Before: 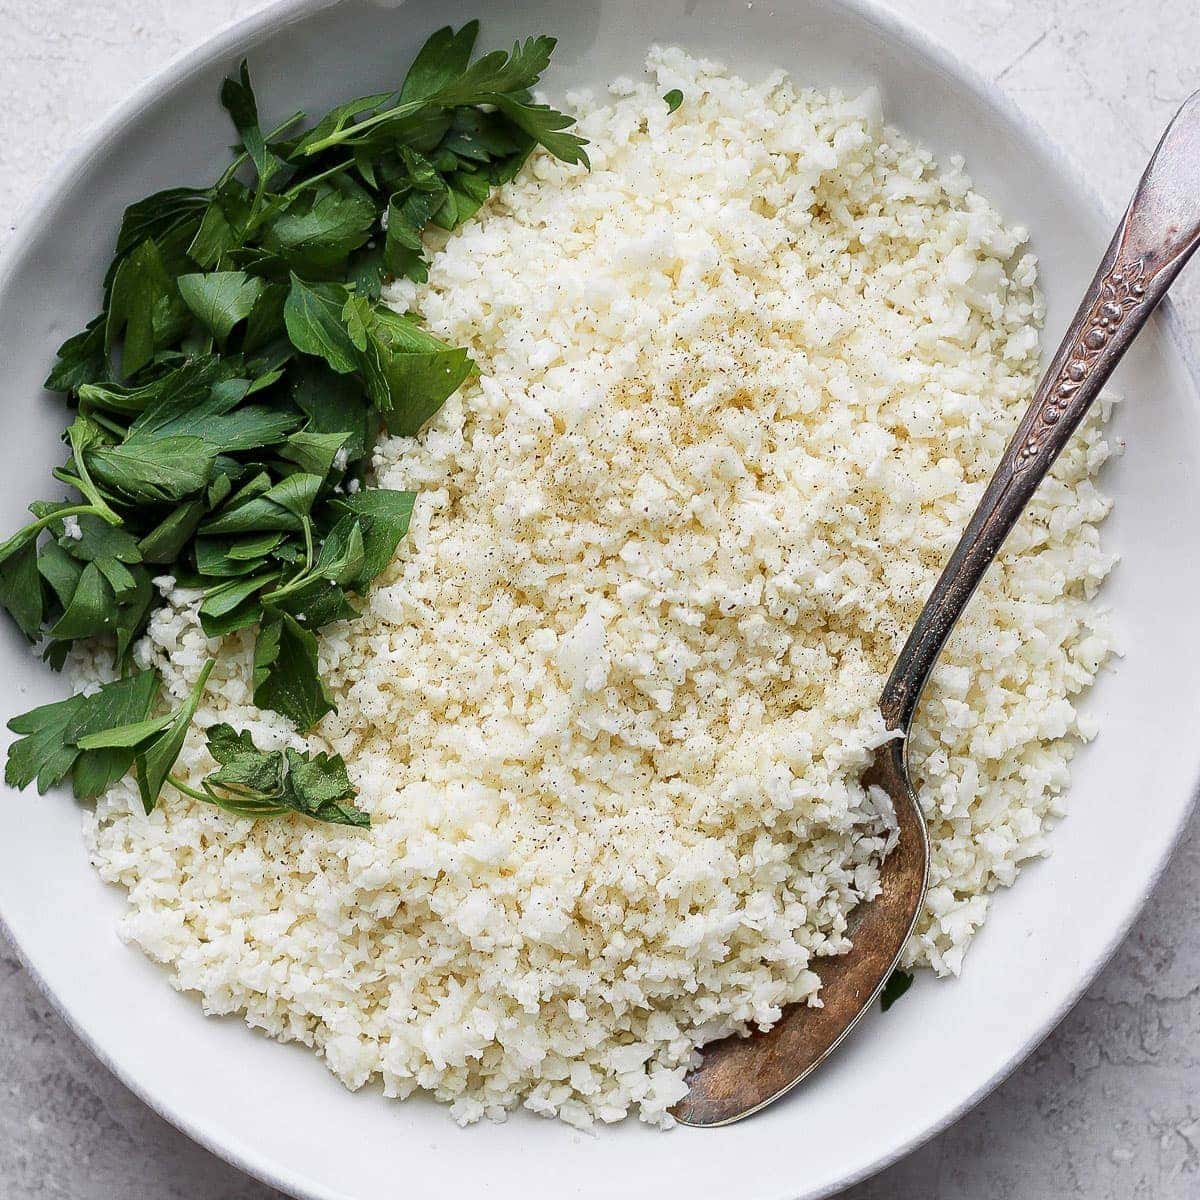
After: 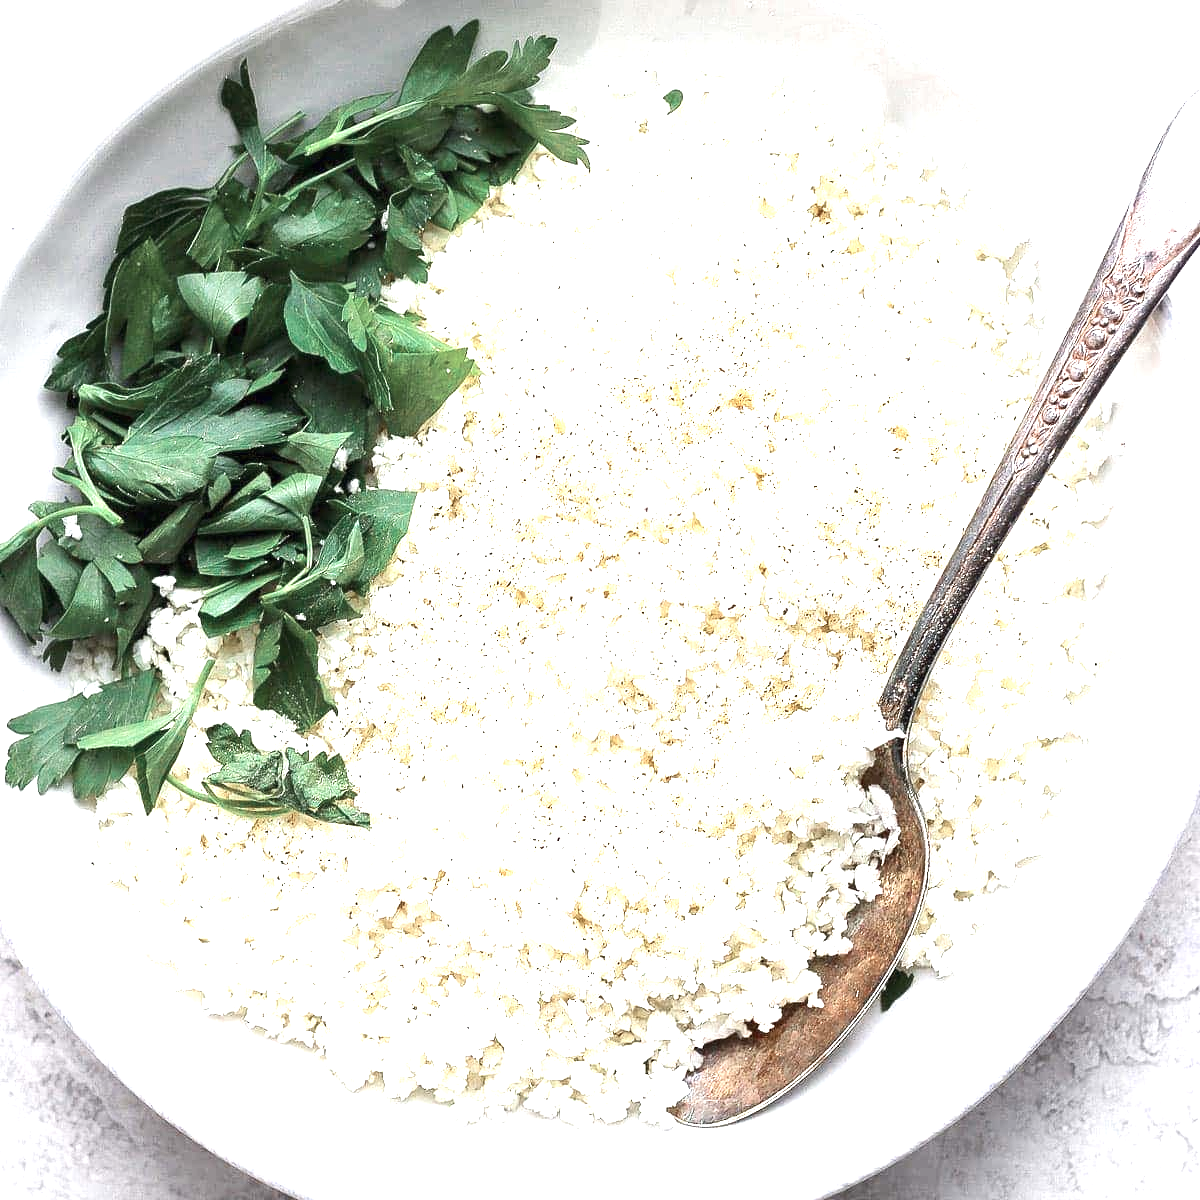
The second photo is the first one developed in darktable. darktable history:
contrast brightness saturation: contrast 0.114, saturation -0.177
exposure: black level correction 0, exposure 1.664 EV, compensate exposure bias true, compensate highlight preservation false
color zones: curves: ch0 [(0, 0.5) (0.125, 0.4) (0.25, 0.5) (0.375, 0.4) (0.5, 0.4) (0.625, 0.35) (0.75, 0.35) (0.875, 0.5)]; ch1 [(0, 0.35) (0.125, 0.45) (0.25, 0.35) (0.375, 0.35) (0.5, 0.35) (0.625, 0.35) (0.75, 0.45) (0.875, 0.35)]; ch2 [(0, 0.6) (0.125, 0.5) (0.25, 0.5) (0.375, 0.6) (0.5, 0.6) (0.625, 0.5) (0.75, 0.5) (0.875, 0.5)]
